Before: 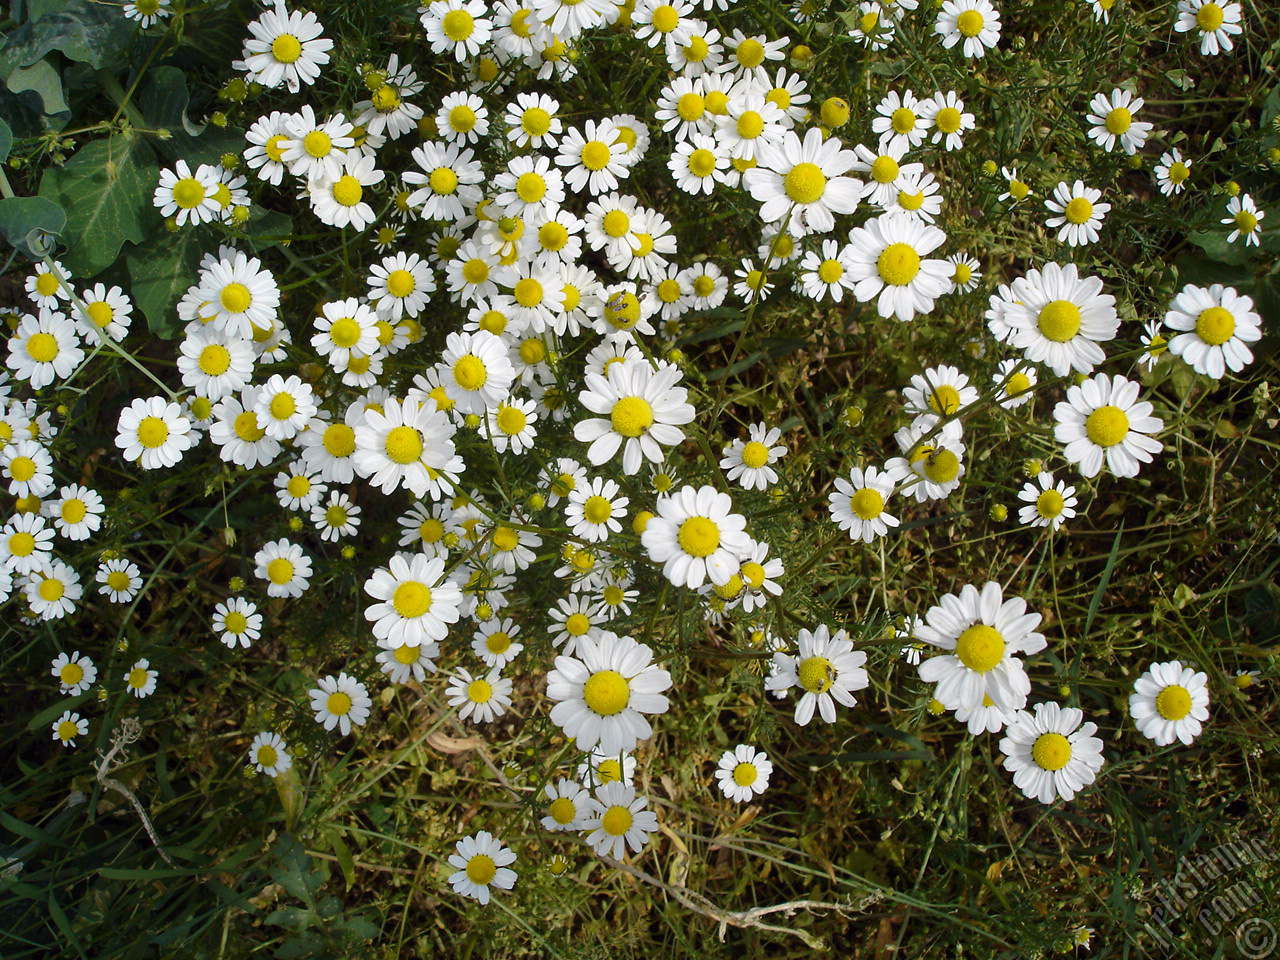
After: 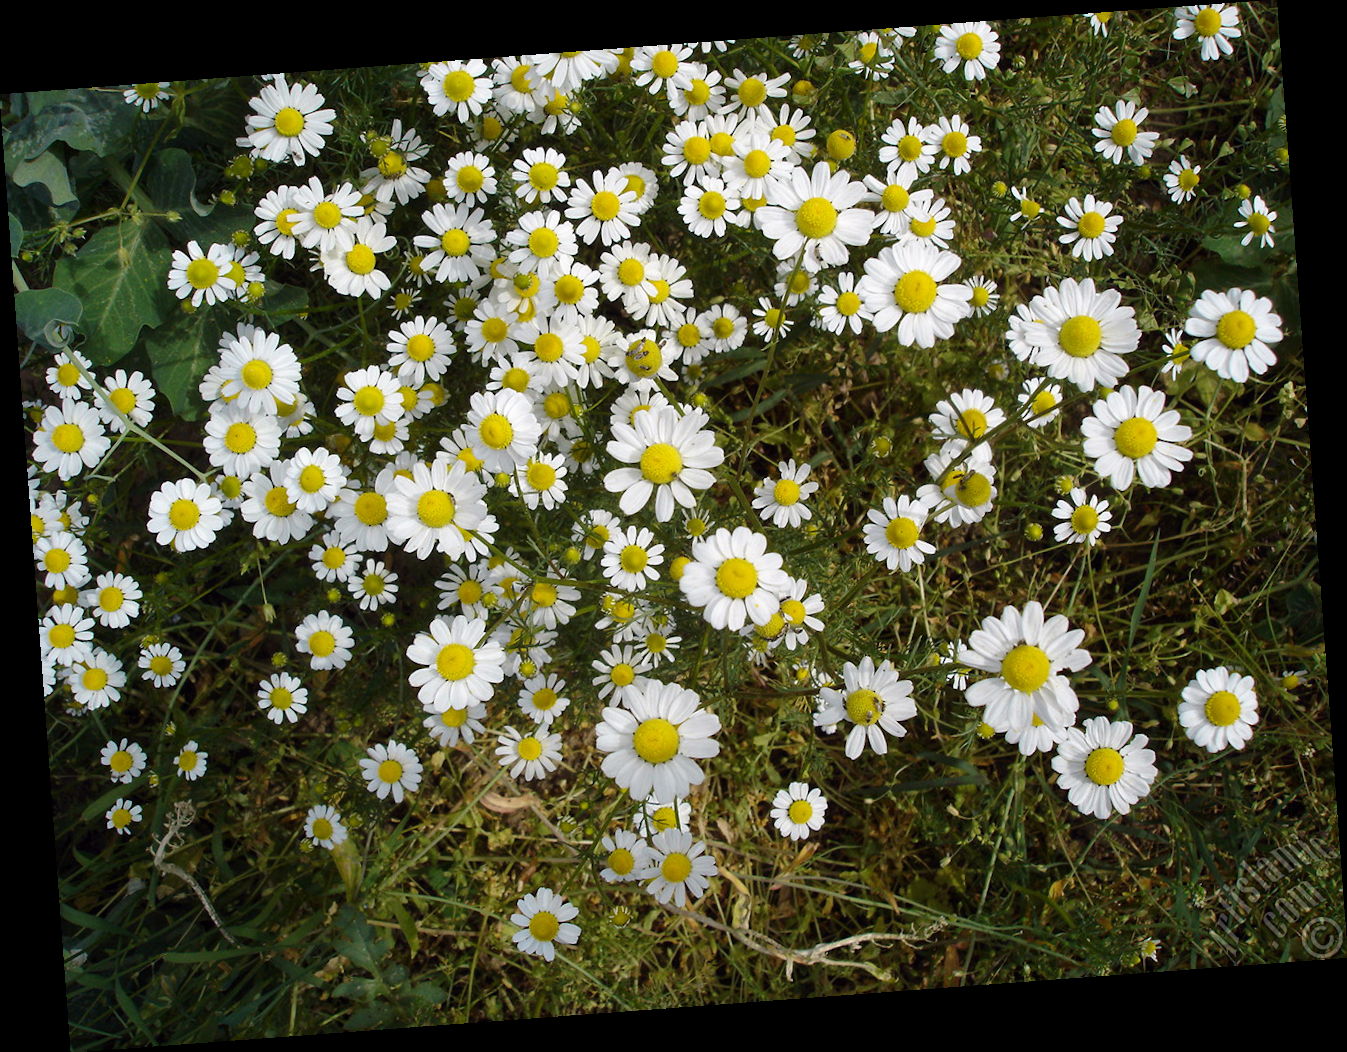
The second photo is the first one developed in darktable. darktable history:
rotate and perspective: rotation -4.25°, automatic cropping off
white balance: red 1, blue 1
